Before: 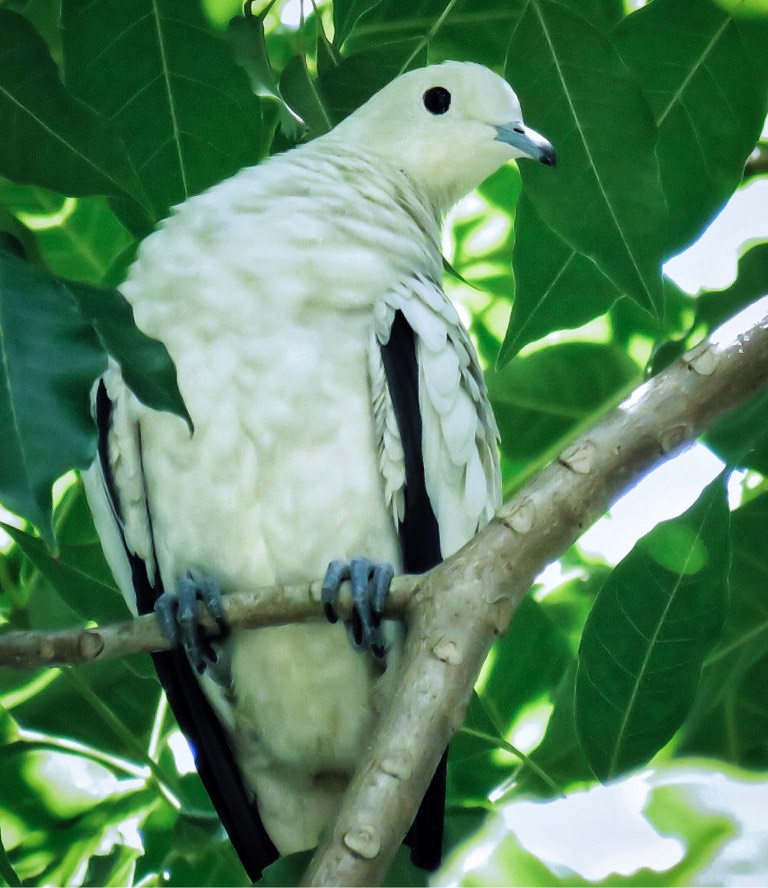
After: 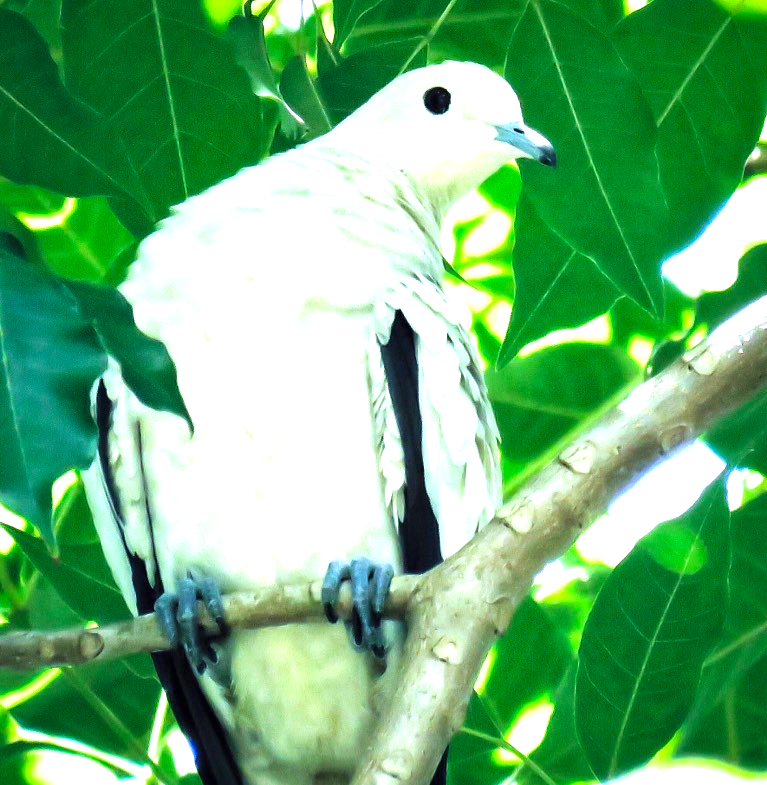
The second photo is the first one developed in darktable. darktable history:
color balance rgb: shadows lift › chroma 2.04%, shadows lift › hue 220.98°, perceptual saturation grading › global saturation 19.859%
exposure: black level correction 0, exposure 1.275 EV, compensate exposure bias true, compensate highlight preservation false
crop and rotate: top 0%, bottom 11.541%
